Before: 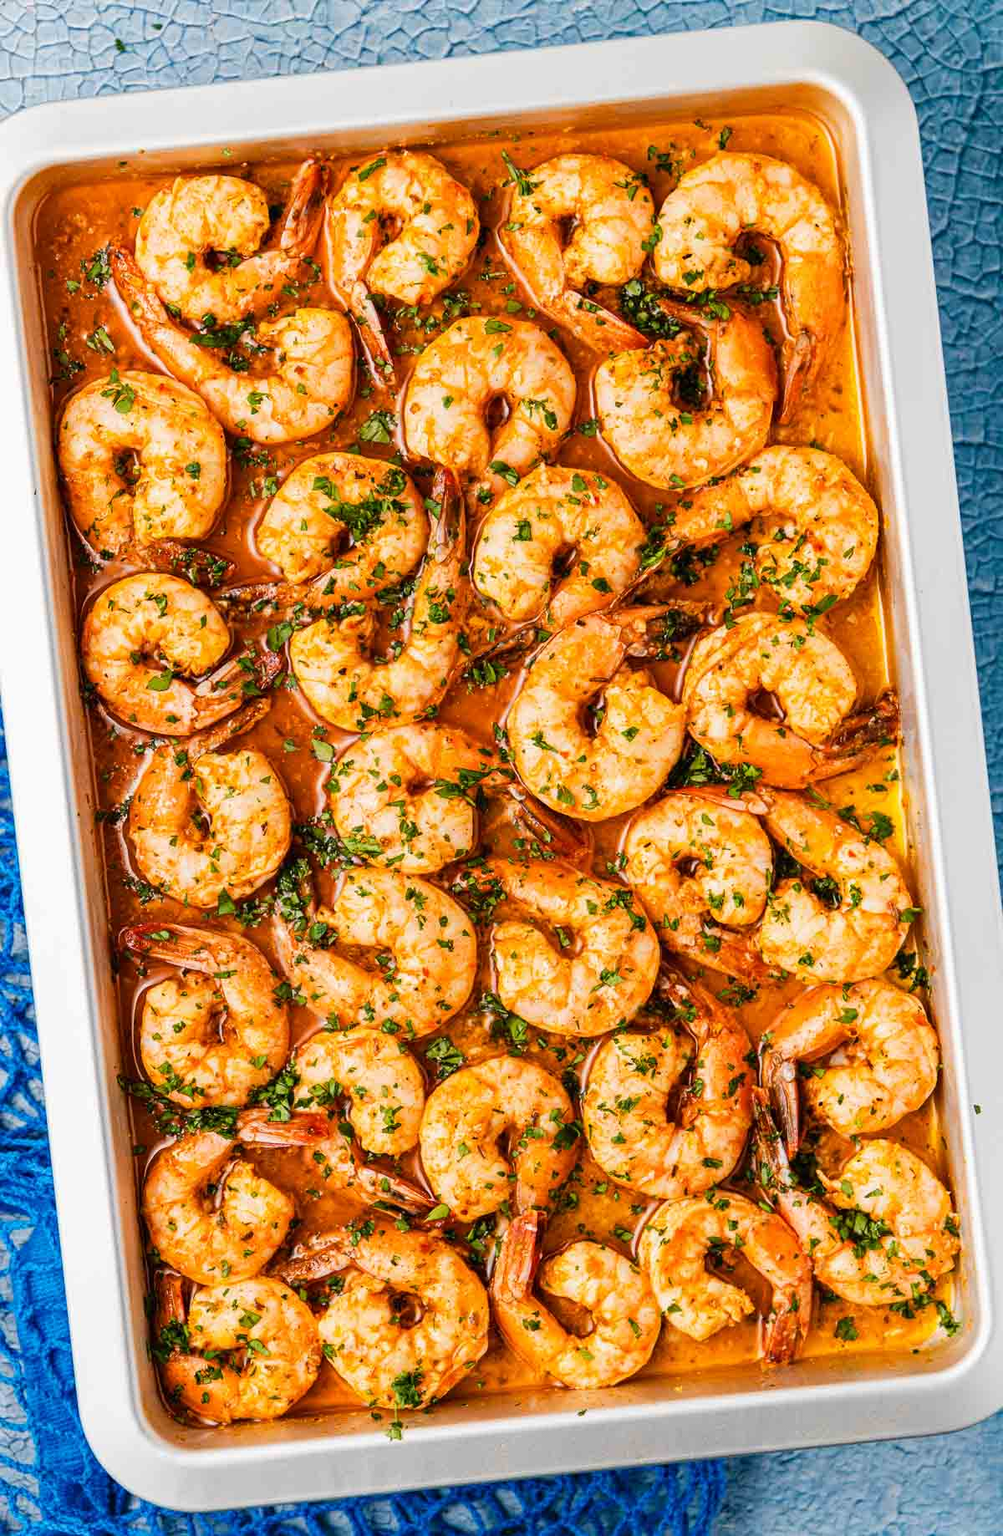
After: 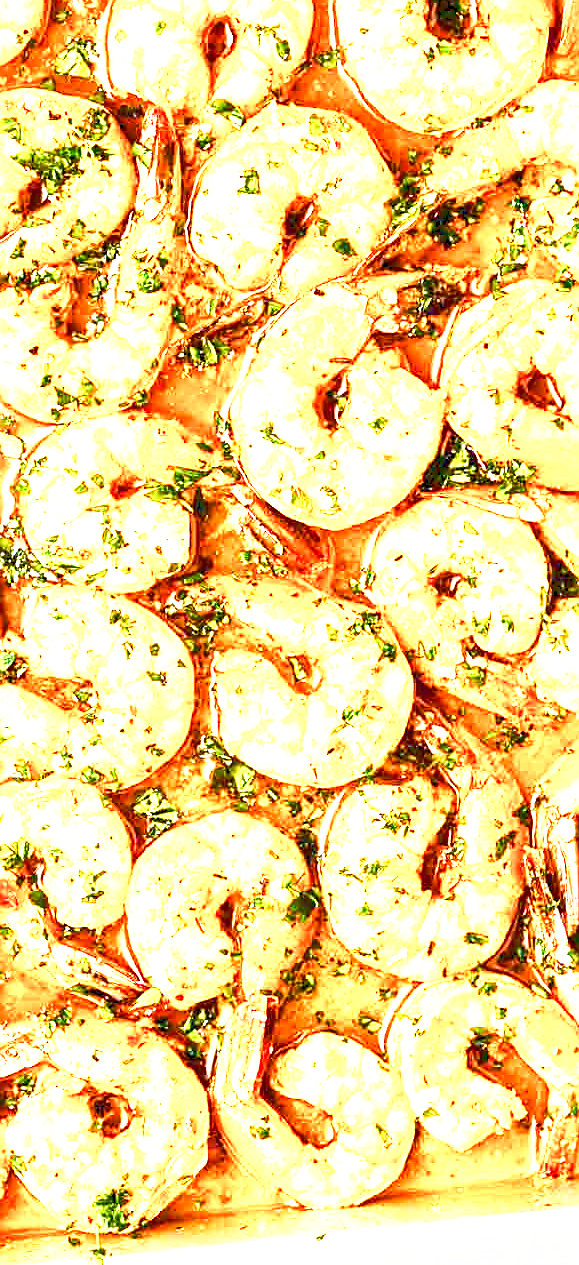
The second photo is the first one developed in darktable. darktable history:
local contrast: mode bilateral grid, contrast 20, coarseness 50, detail 119%, midtone range 0.2
color balance rgb: highlights gain › chroma 1.023%, highlights gain › hue 69.6°, perceptual saturation grading › global saturation 0.357%, perceptual saturation grading › highlights -19.8%, perceptual saturation grading › shadows 20.195%, global vibrance 14.458%
exposure: black level correction 0.001, exposure 1 EV, compensate highlight preservation false
crop: left 31.347%, top 24.655%, right 20.351%, bottom 6.48%
base curve: curves: ch0 [(0, 0) (0.495, 0.917) (1, 1)], preserve colors none
tone curve: curves: ch0 [(0, 0) (0.003, 0.117) (0.011, 0.125) (0.025, 0.133) (0.044, 0.144) (0.069, 0.152) (0.1, 0.167) (0.136, 0.186) (0.177, 0.21) (0.224, 0.244) (0.277, 0.295) (0.335, 0.357) (0.399, 0.445) (0.468, 0.531) (0.543, 0.629) (0.623, 0.716) (0.709, 0.803) (0.801, 0.876) (0.898, 0.939) (1, 1)]
sharpen: amount 0.492
